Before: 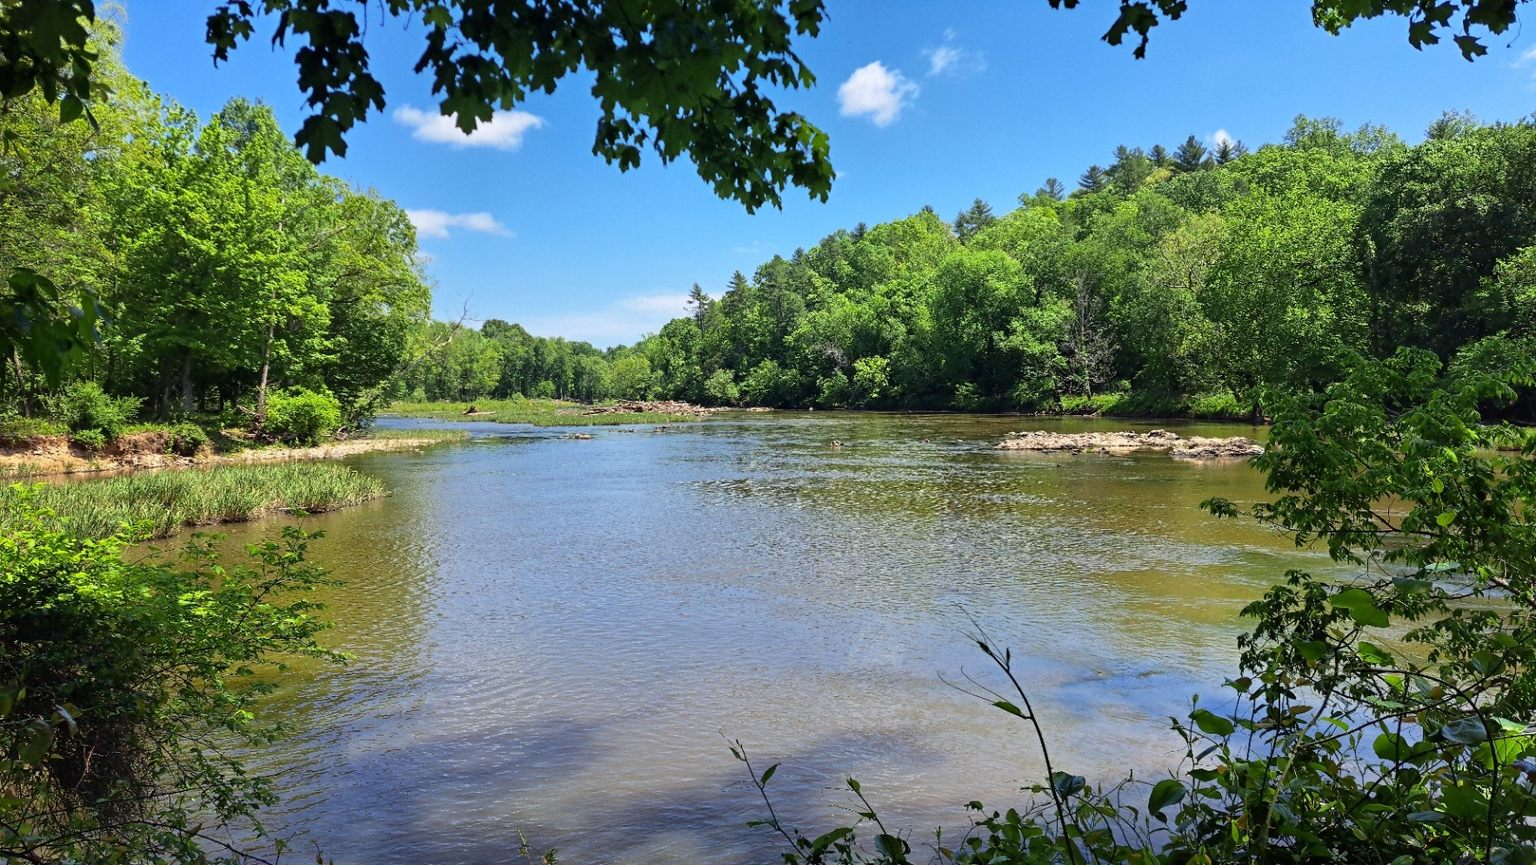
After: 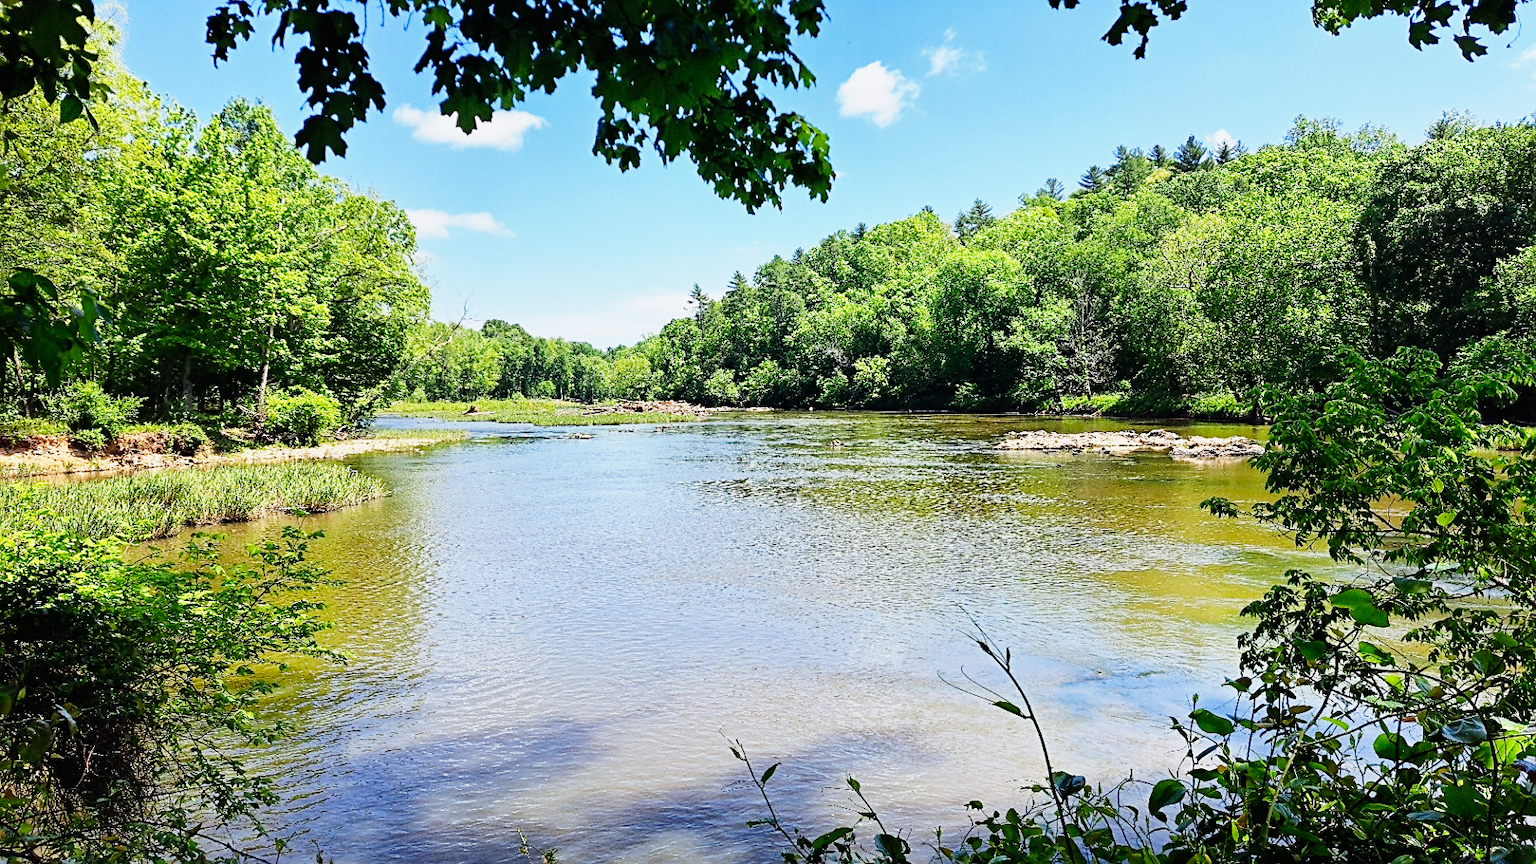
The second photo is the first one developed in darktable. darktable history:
exposure: exposure -0.381 EV, compensate exposure bias true, compensate highlight preservation false
sharpen: on, module defaults
base curve: curves: ch0 [(0, 0) (0, 0.001) (0.001, 0.001) (0.004, 0.002) (0.007, 0.004) (0.015, 0.013) (0.033, 0.045) (0.052, 0.096) (0.075, 0.17) (0.099, 0.241) (0.163, 0.42) (0.219, 0.55) (0.259, 0.616) (0.327, 0.722) (0.365, 0.765) (0.522, 0.873) (0.547, 0.881) (0.689, 0.919) (0.826, 0.952) (1, 1)], preserve colors none
